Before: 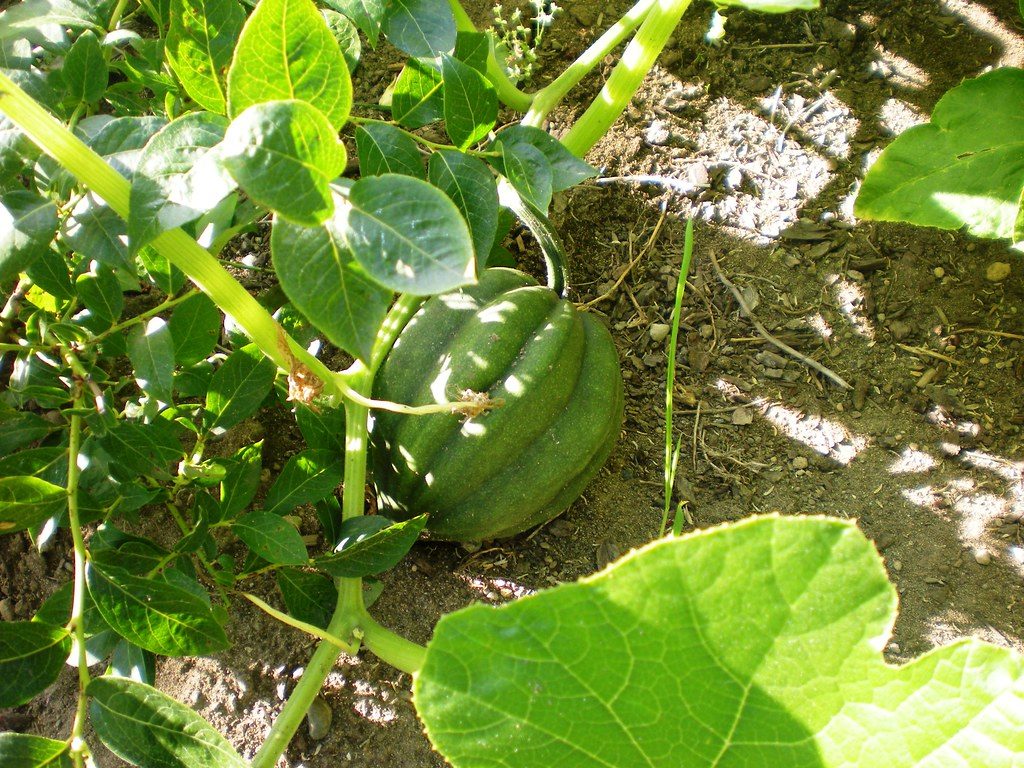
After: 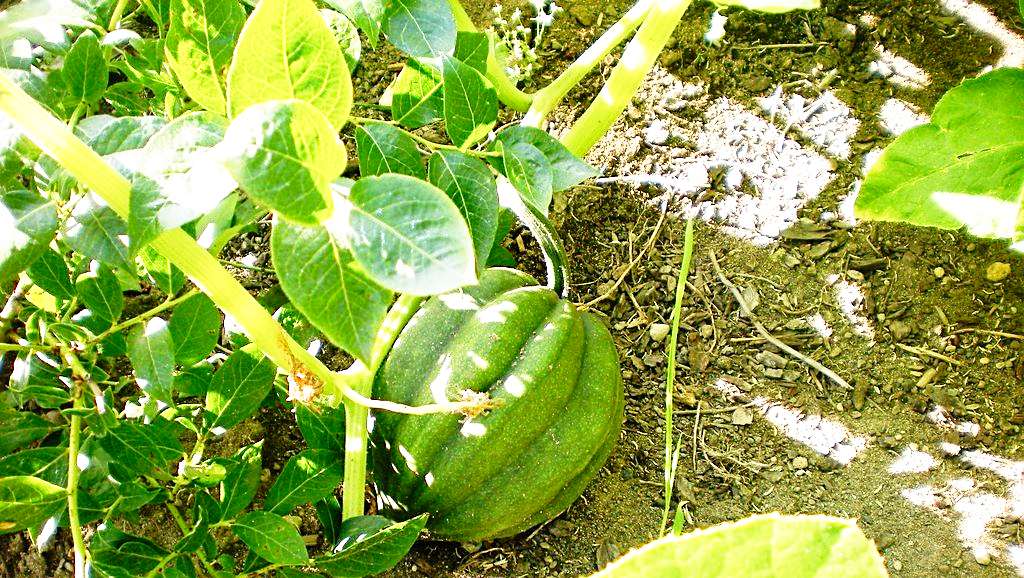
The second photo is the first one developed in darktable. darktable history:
crop: bottom 24.697%
base curve: curves: ch0 [(0, 0) (0.012, 0.01) (0.073, 0.168) (0.31, 0.711) (0.645, 0.957) (1, 1)], preserve colors none
sharpen: on, module defaults
